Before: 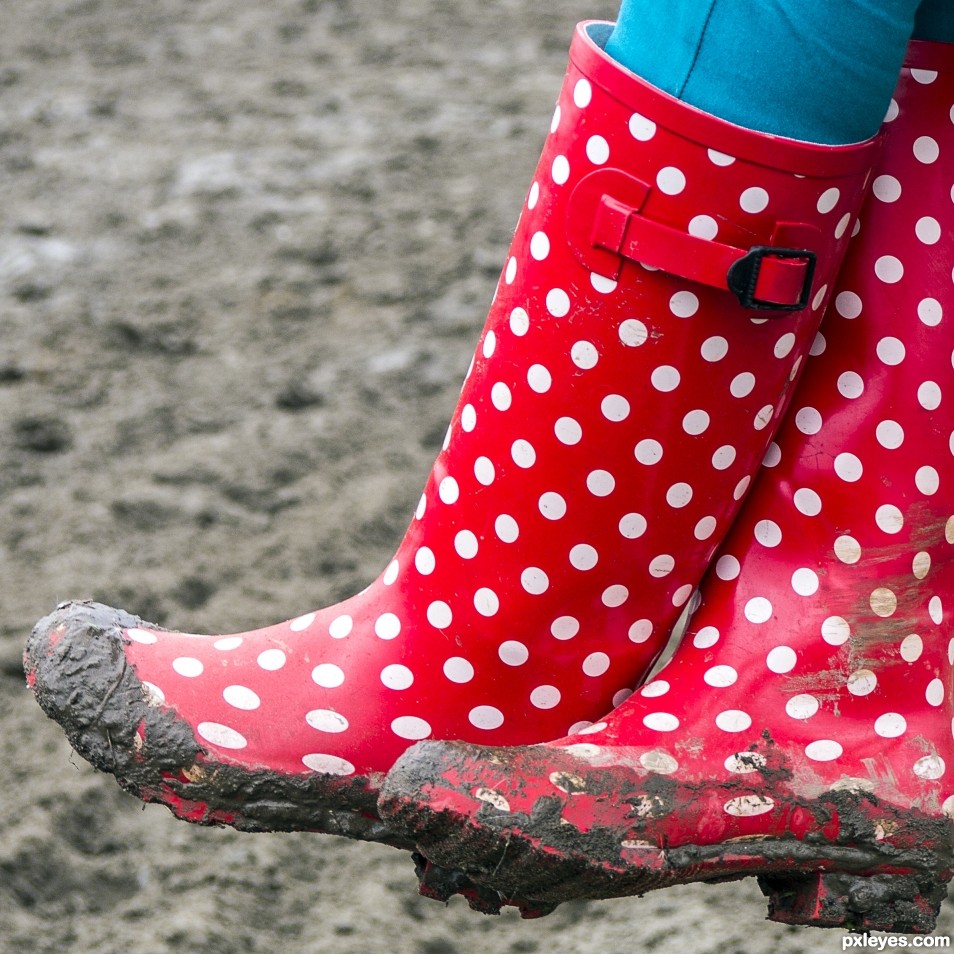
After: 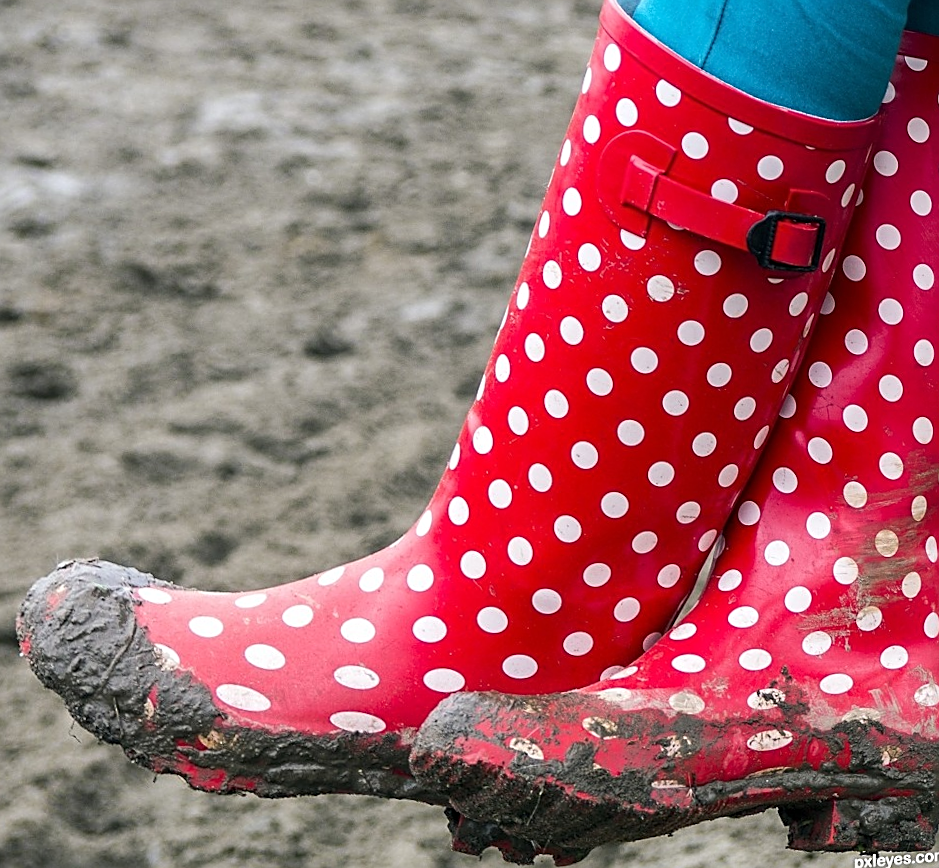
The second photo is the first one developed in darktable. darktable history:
sharpen: on, module defaults
tone equalizer: on, module defaults
exposure: compensate highlight preservation false
rotate and perspective: rotation -0.013°, lens shift (vertical) -0.027, lens shift (horizontal) 0.178, crop left 0.016, crop right 0.989, crop top 0.082, crop bottom 0.918
